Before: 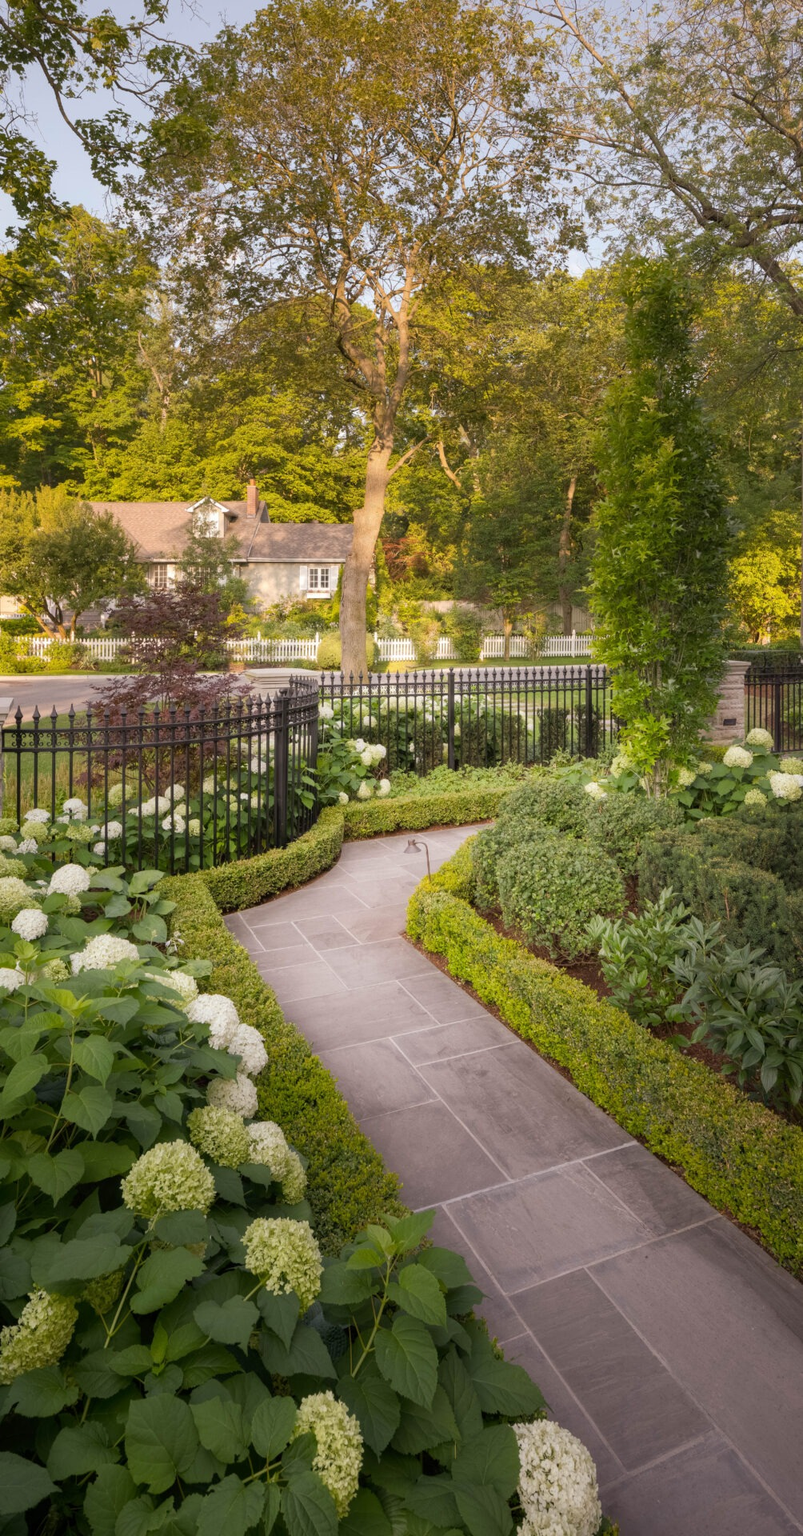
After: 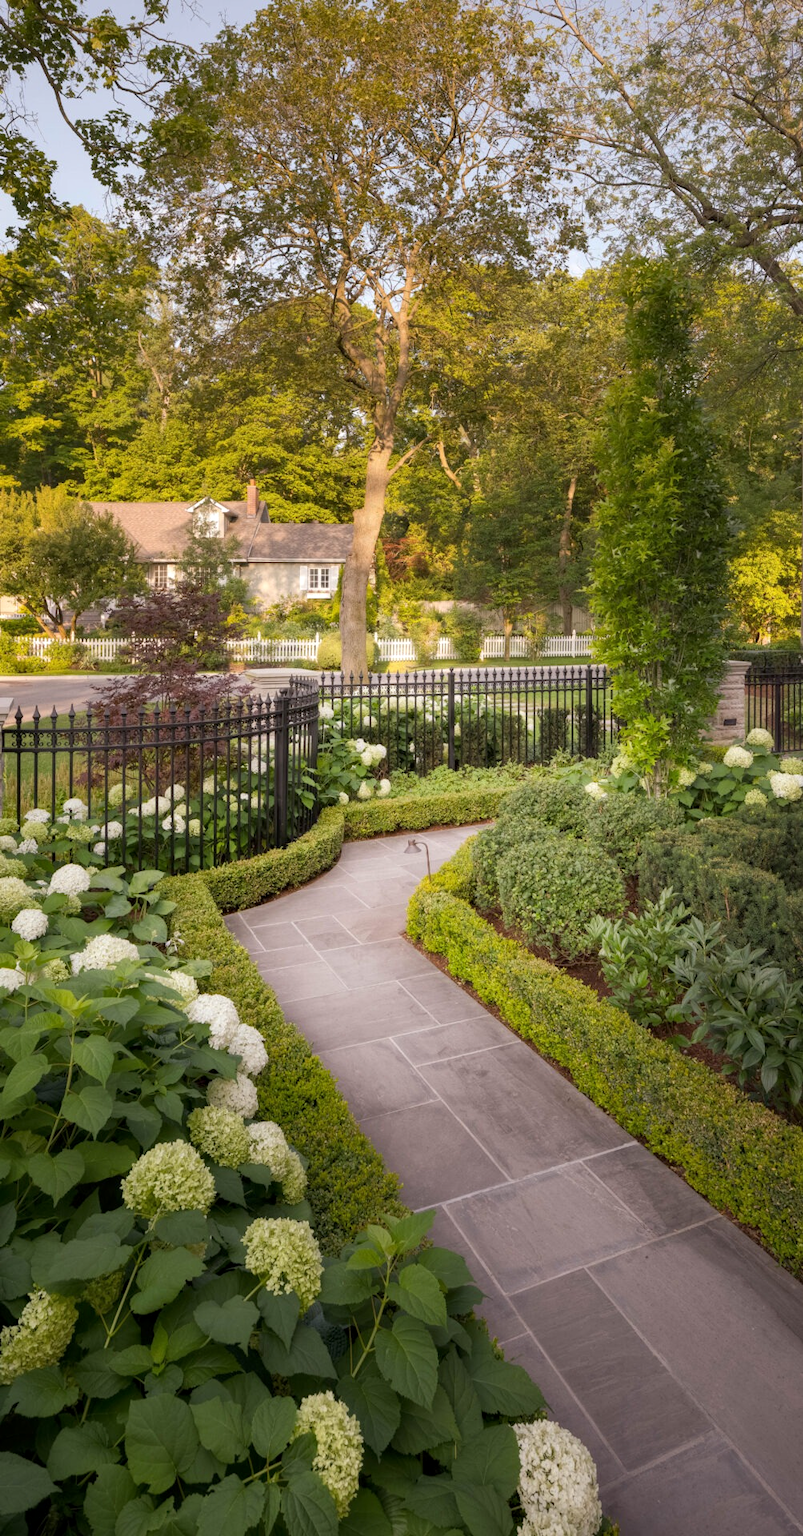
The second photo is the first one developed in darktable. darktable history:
contrast equalizer: octaves 7, y [[0.6 ×6], [0.55 ×6], [0 ×6], [0 ×6], [0 ×6]], mix 0.15
bloom: size 3%, threshold 100%, strength 0%
